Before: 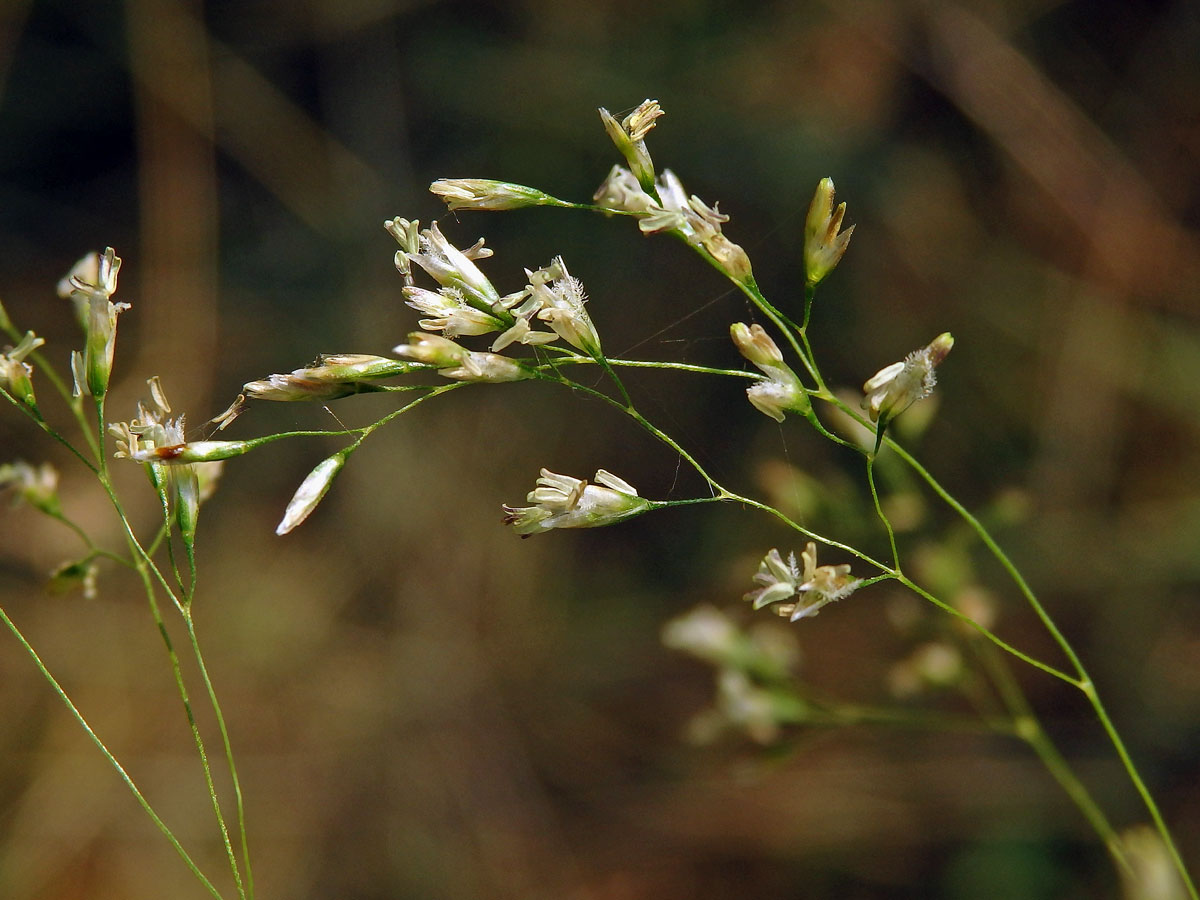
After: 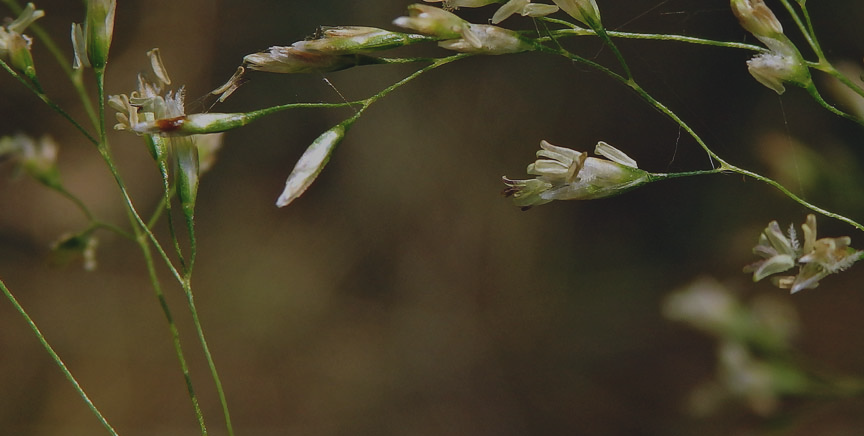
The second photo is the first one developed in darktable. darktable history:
crop: top 36.498%, right 27.964%, bottom 14.995%
exposure: black level correction -0.016, exposure -1.018 EV, compensate highlight preservation false
